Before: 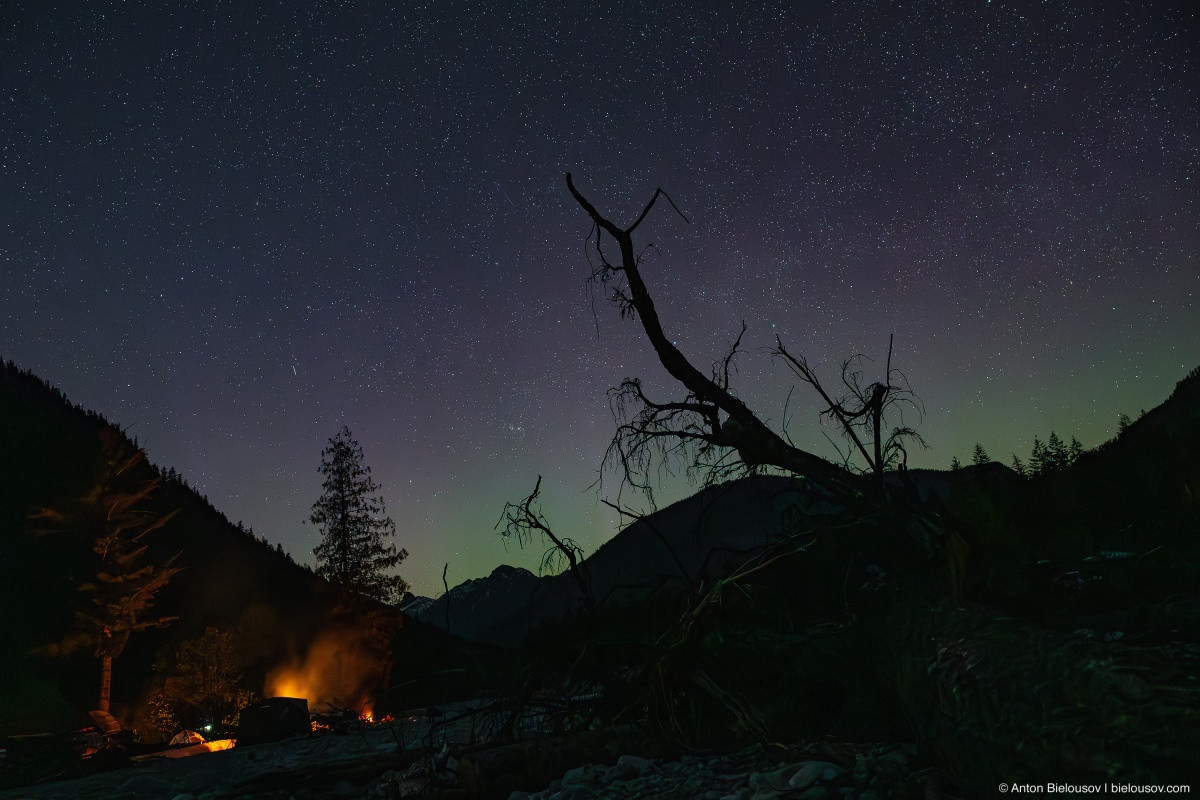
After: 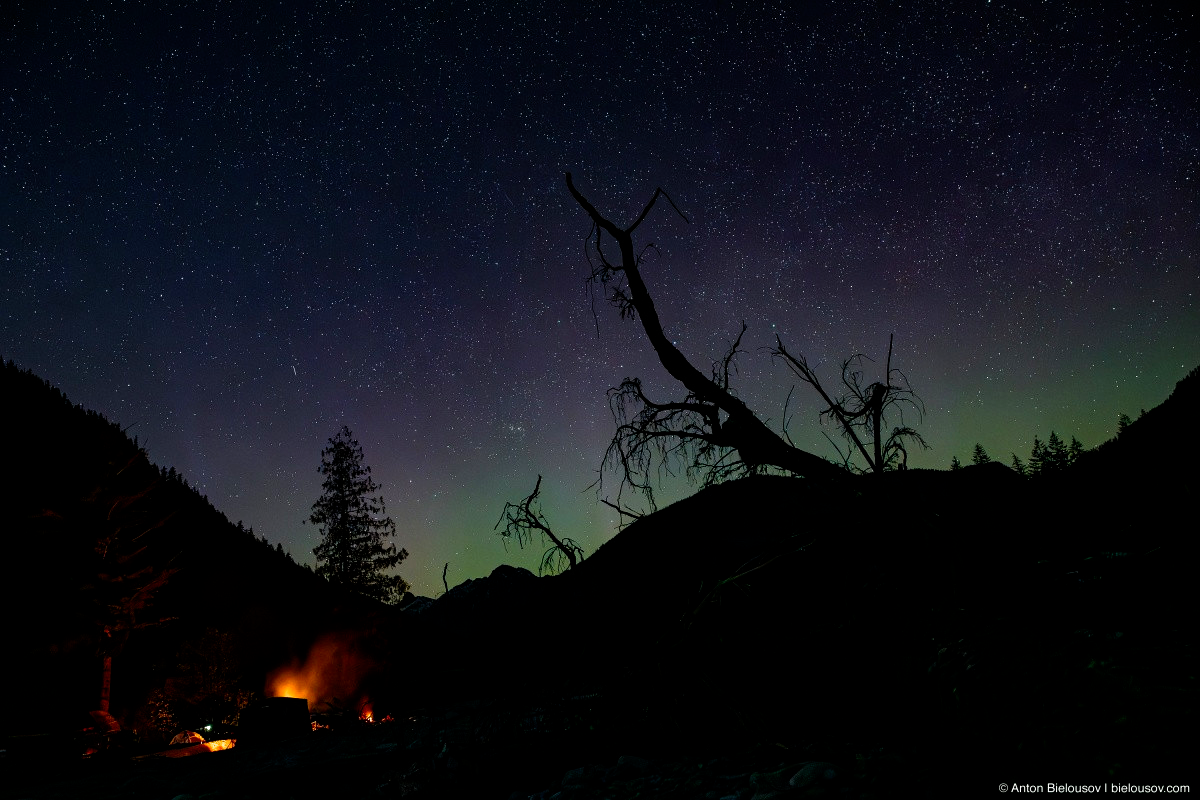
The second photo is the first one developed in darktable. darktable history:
filmic rgb: black relative exposure -8.26 EV, white relative exposure 2.2 EV, target white luminance 99.964%, hardness 7.17, latitude 75.44%, contrast 1.322, highlights saturation mix -2.23%, shadows ↔ highlights balance 30.46%, preserve chrominance no, color science v3 (2019), use custom middle-gray values true
